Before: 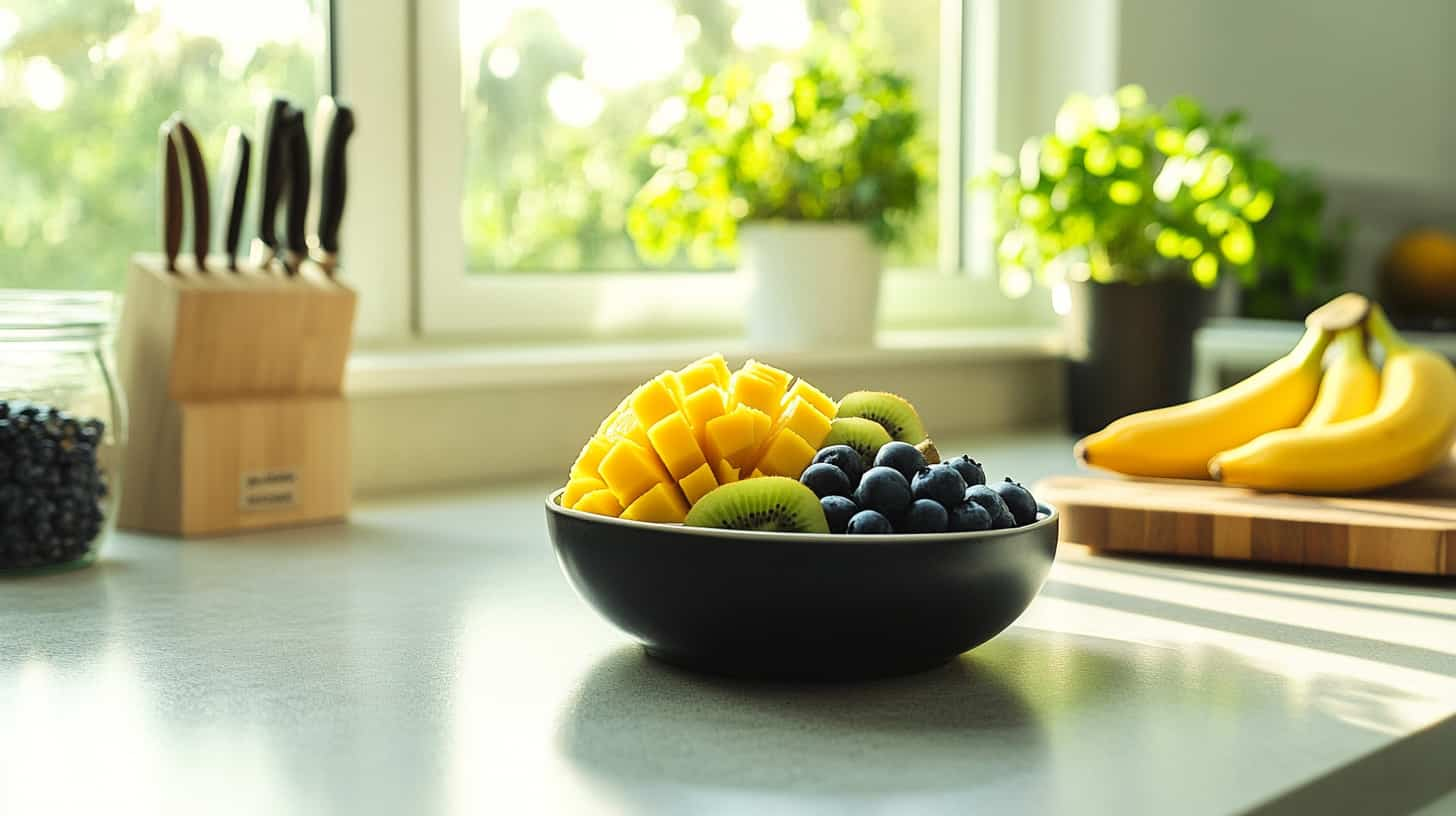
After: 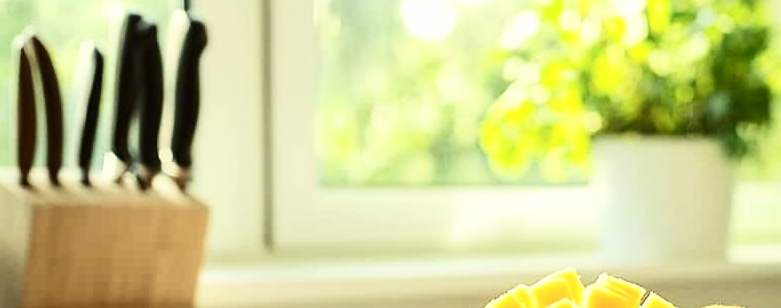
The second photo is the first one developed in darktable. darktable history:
crop: left 10.121%, top 10.631%, right 36.218%, bottom 51.526%
contrast brightness saturation: contrast 0.28
